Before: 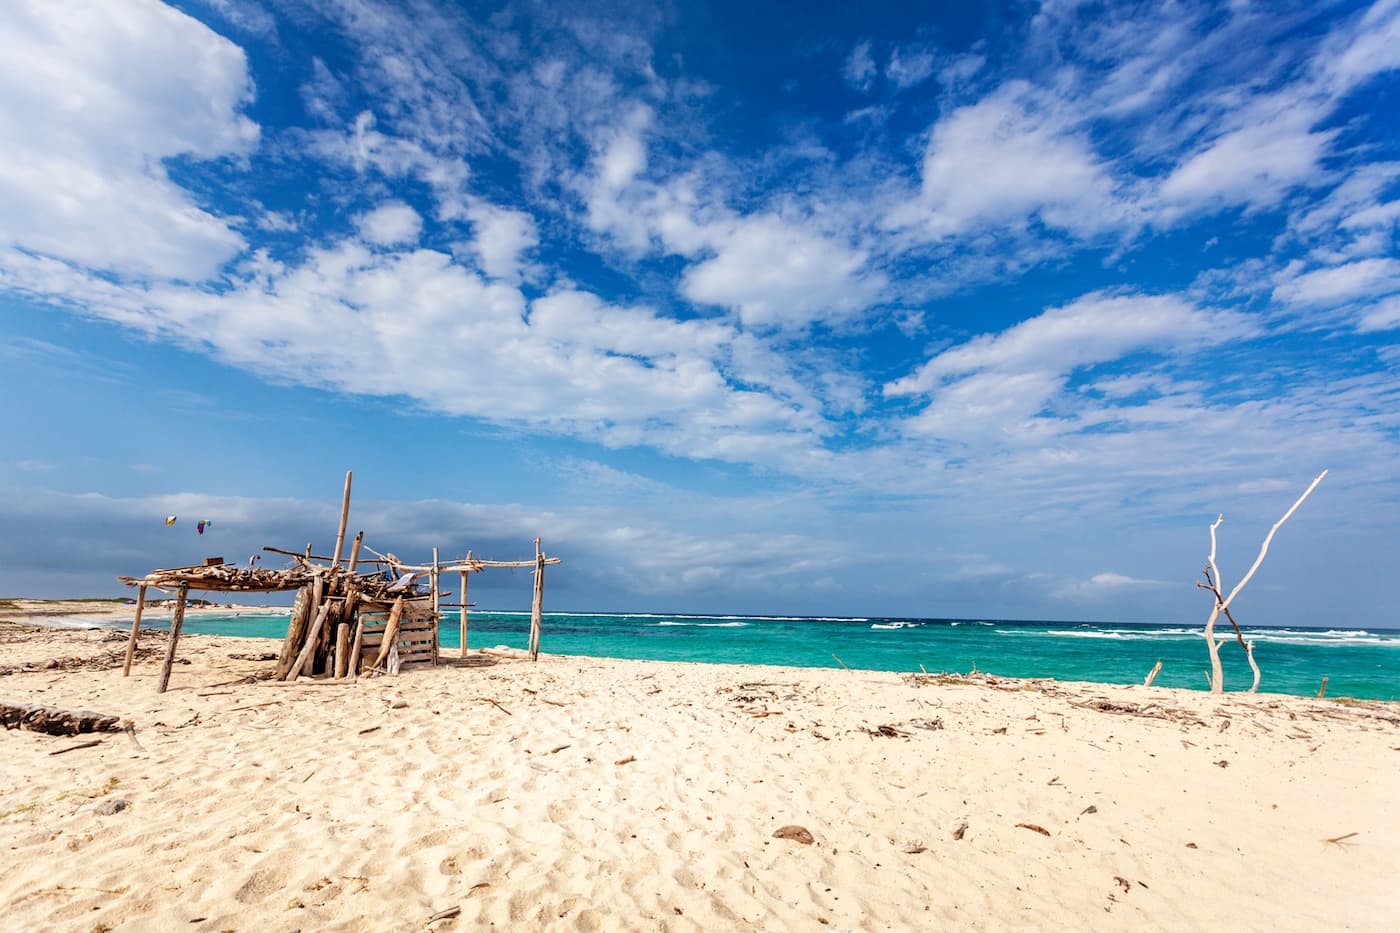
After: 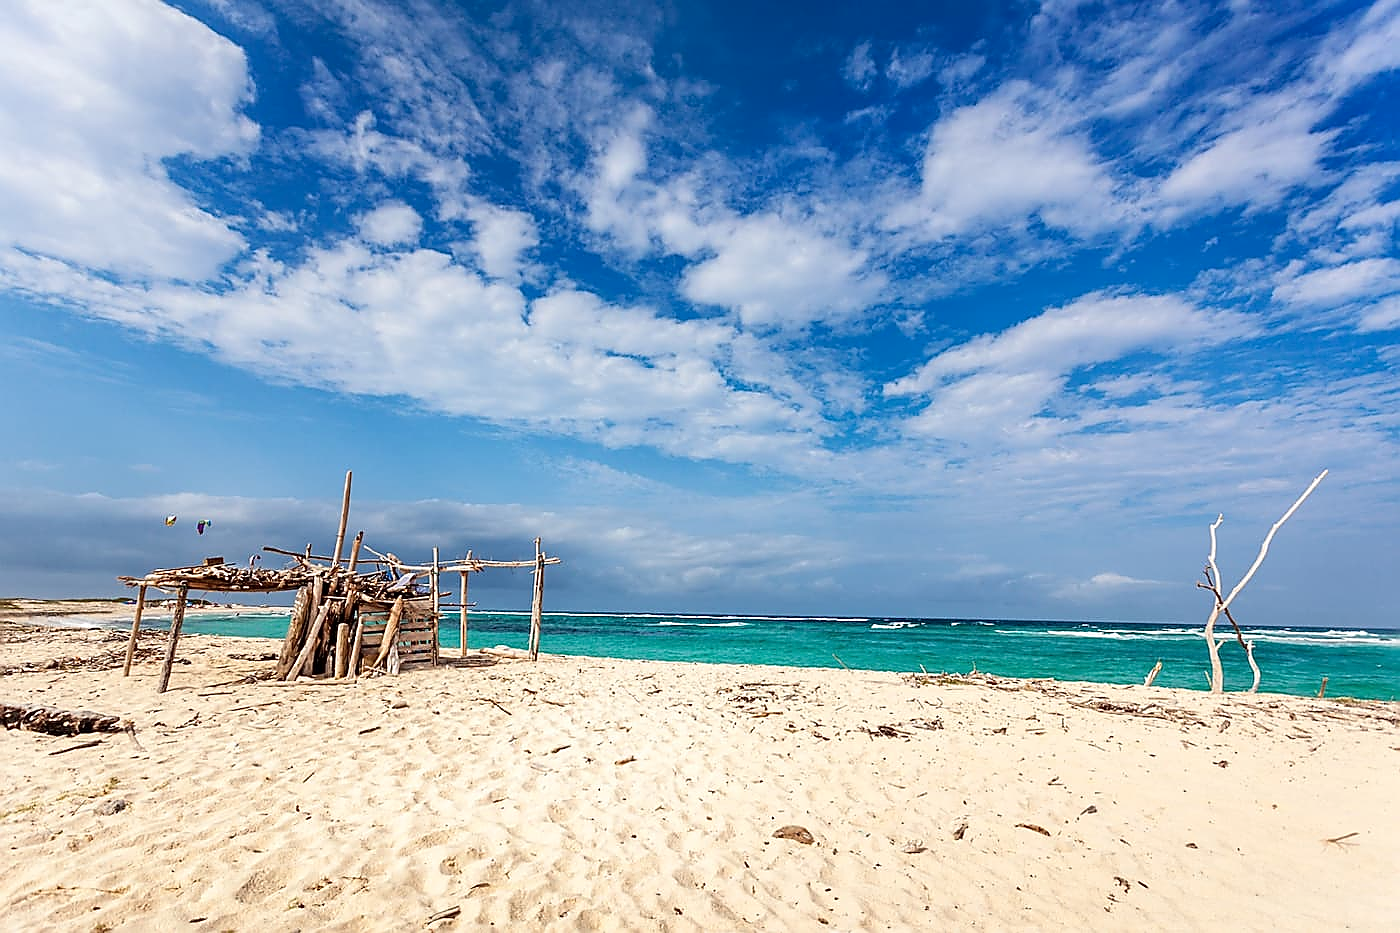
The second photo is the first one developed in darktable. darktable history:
sharpen: radius 1.4, amount 1.25, threshold 0.7
color correction: highlights a* 0.003, highlights b* -0.283
contrast brightness saturation: contrast 0.07
